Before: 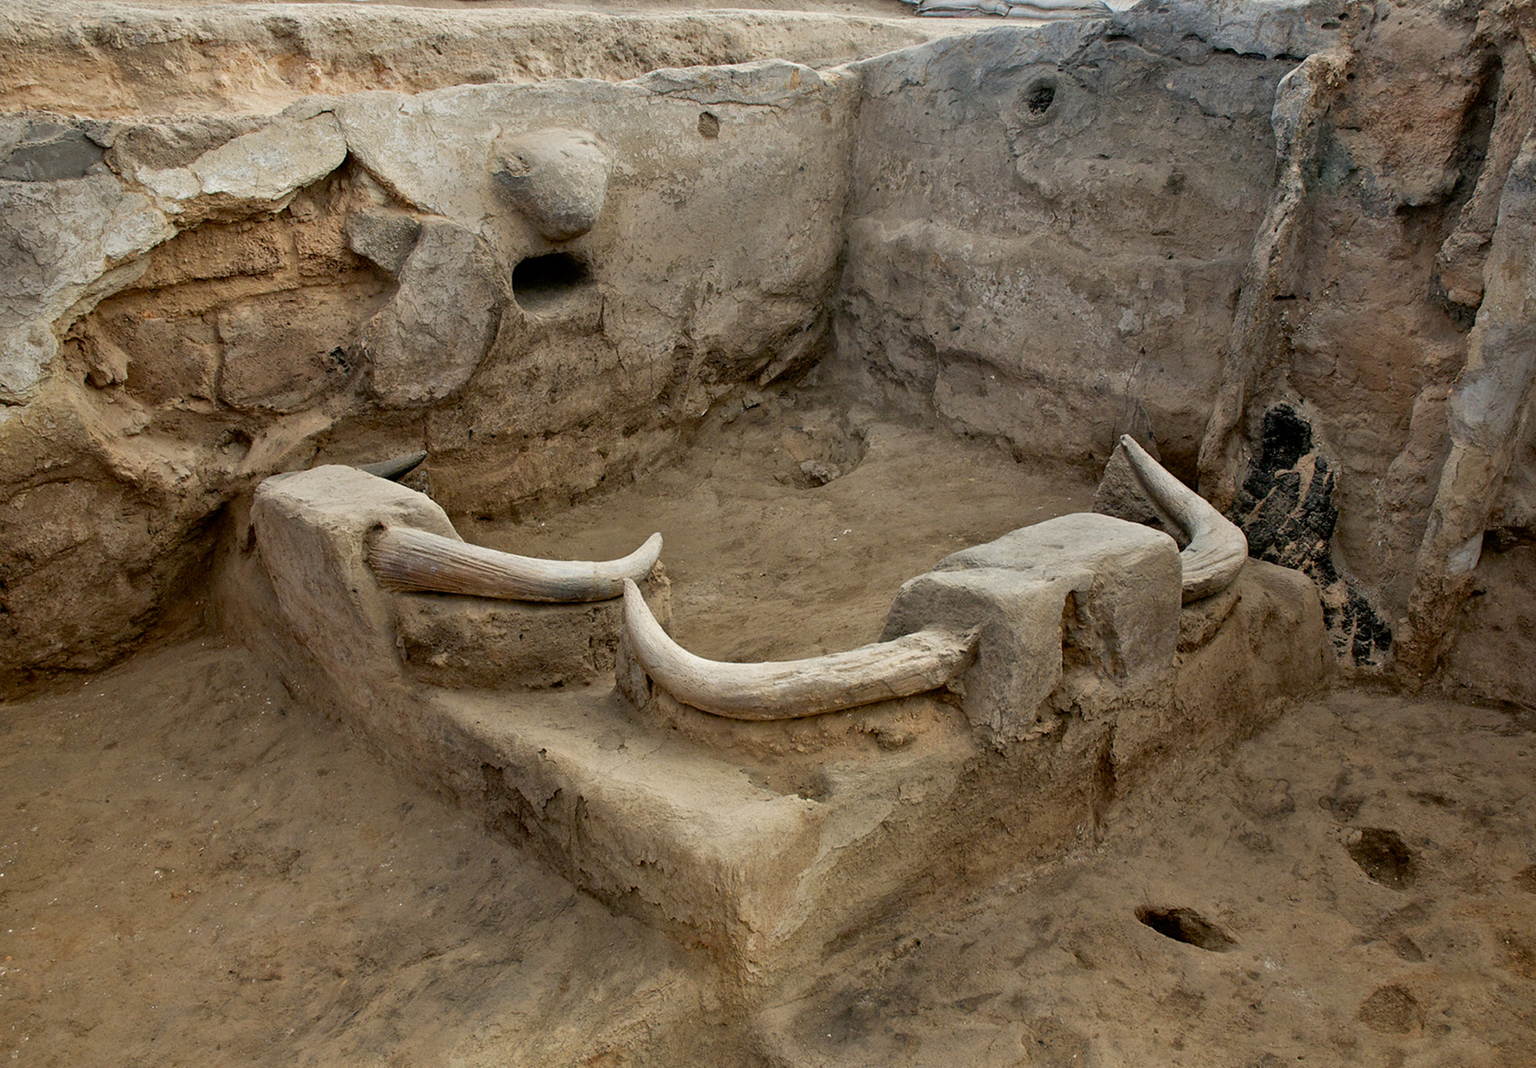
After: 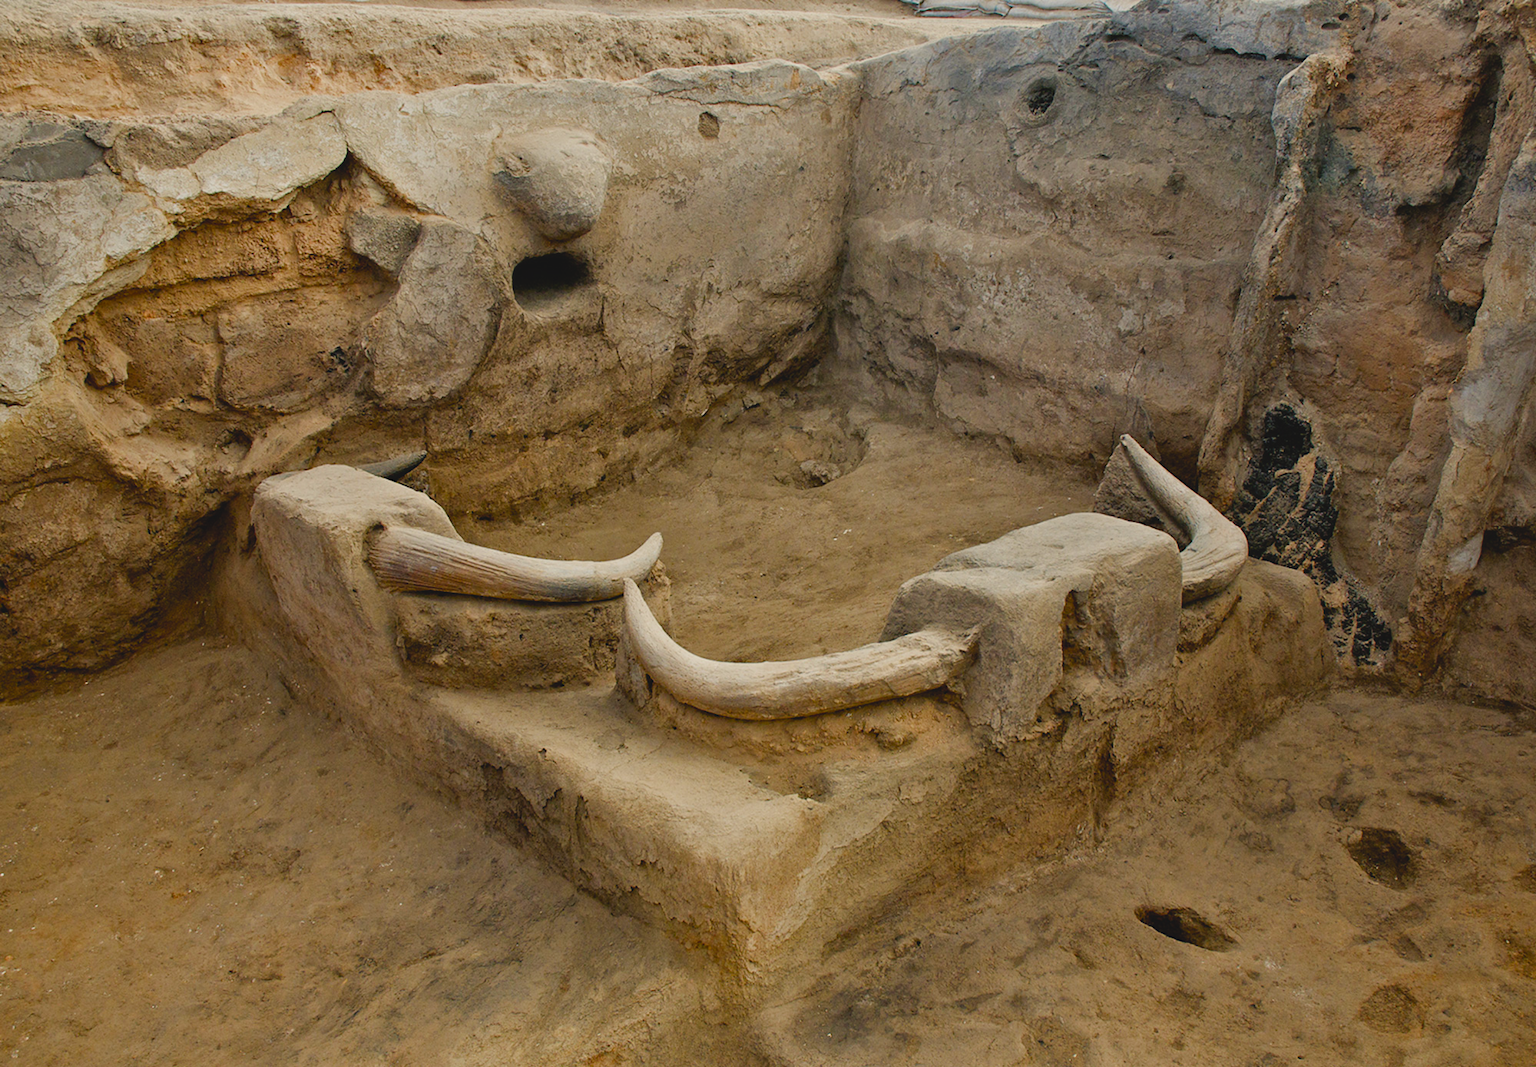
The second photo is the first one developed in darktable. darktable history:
filmic rgb: black relative exposure -8 EV, white relative exposure 3.83 EV, hardness 4.29
color balance rgb: highlights gain › chroma 3.028%, highlights gain › hue 75.52°, perceptual saturation grading › global saturation 19.857%, perceptual saturation grading › highlights -25.756%, perceptual saturation grading › shadows 49.354%, global vibrance 20%
exposure: black level correction -0.015, compensate highlight preservation false
